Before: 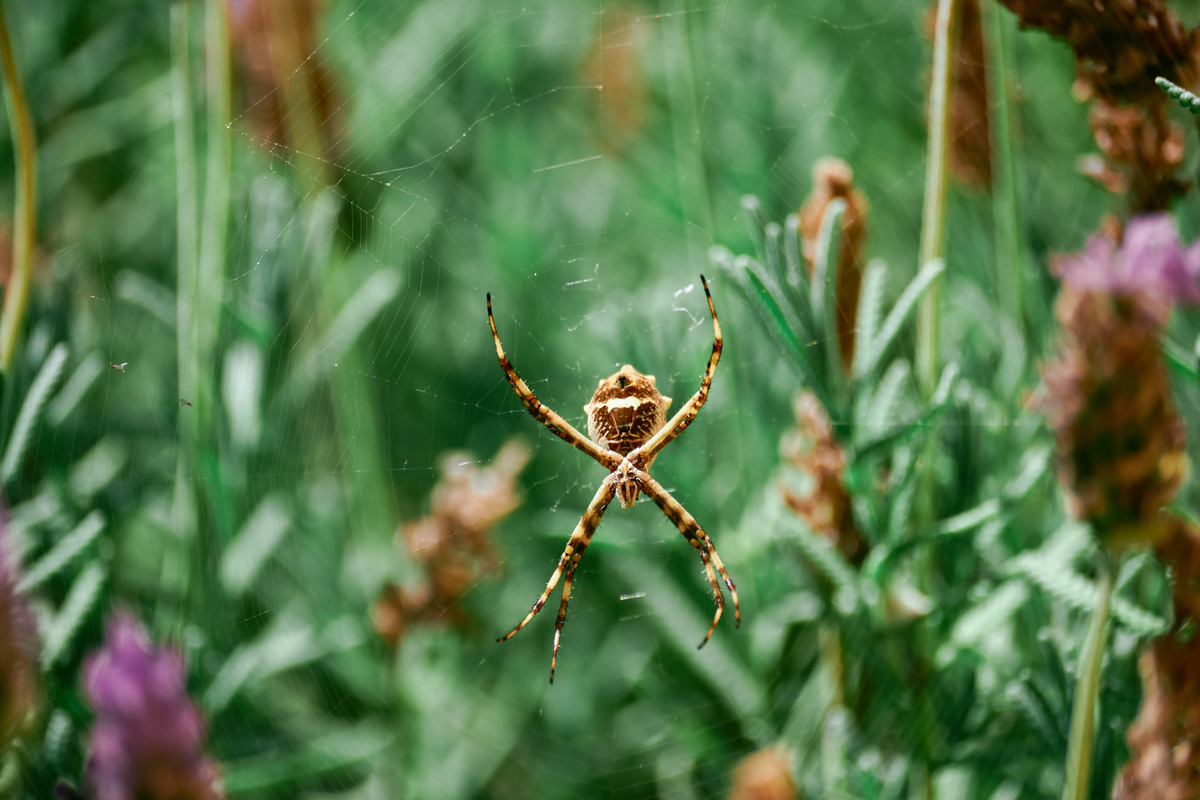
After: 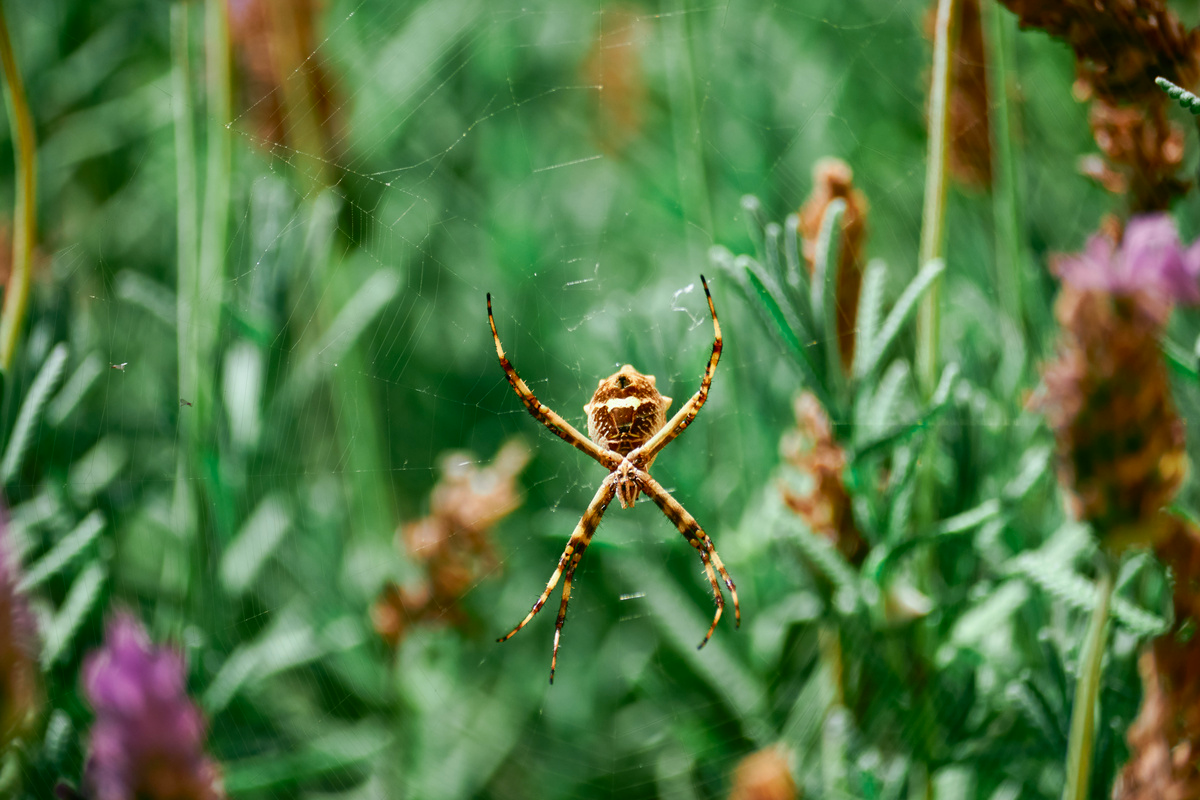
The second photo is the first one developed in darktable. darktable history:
white balance: emerald 1
contrast brightness saturation: contrast 0.04, saturation 0.16
